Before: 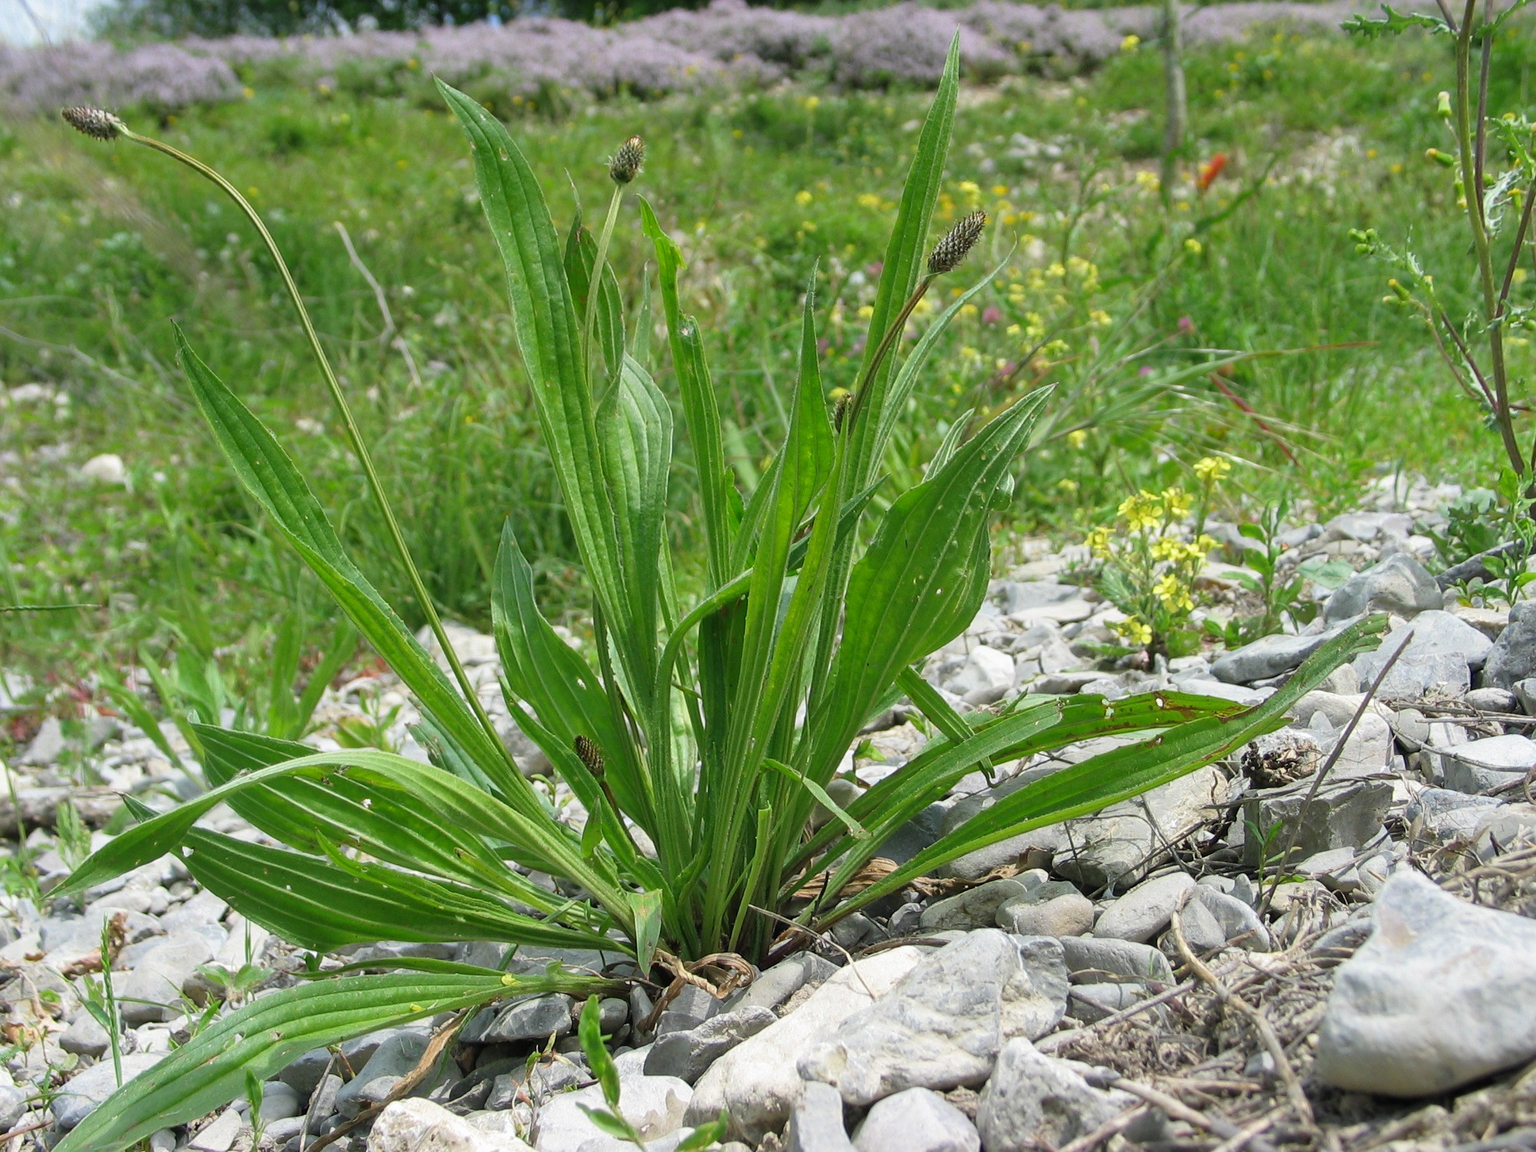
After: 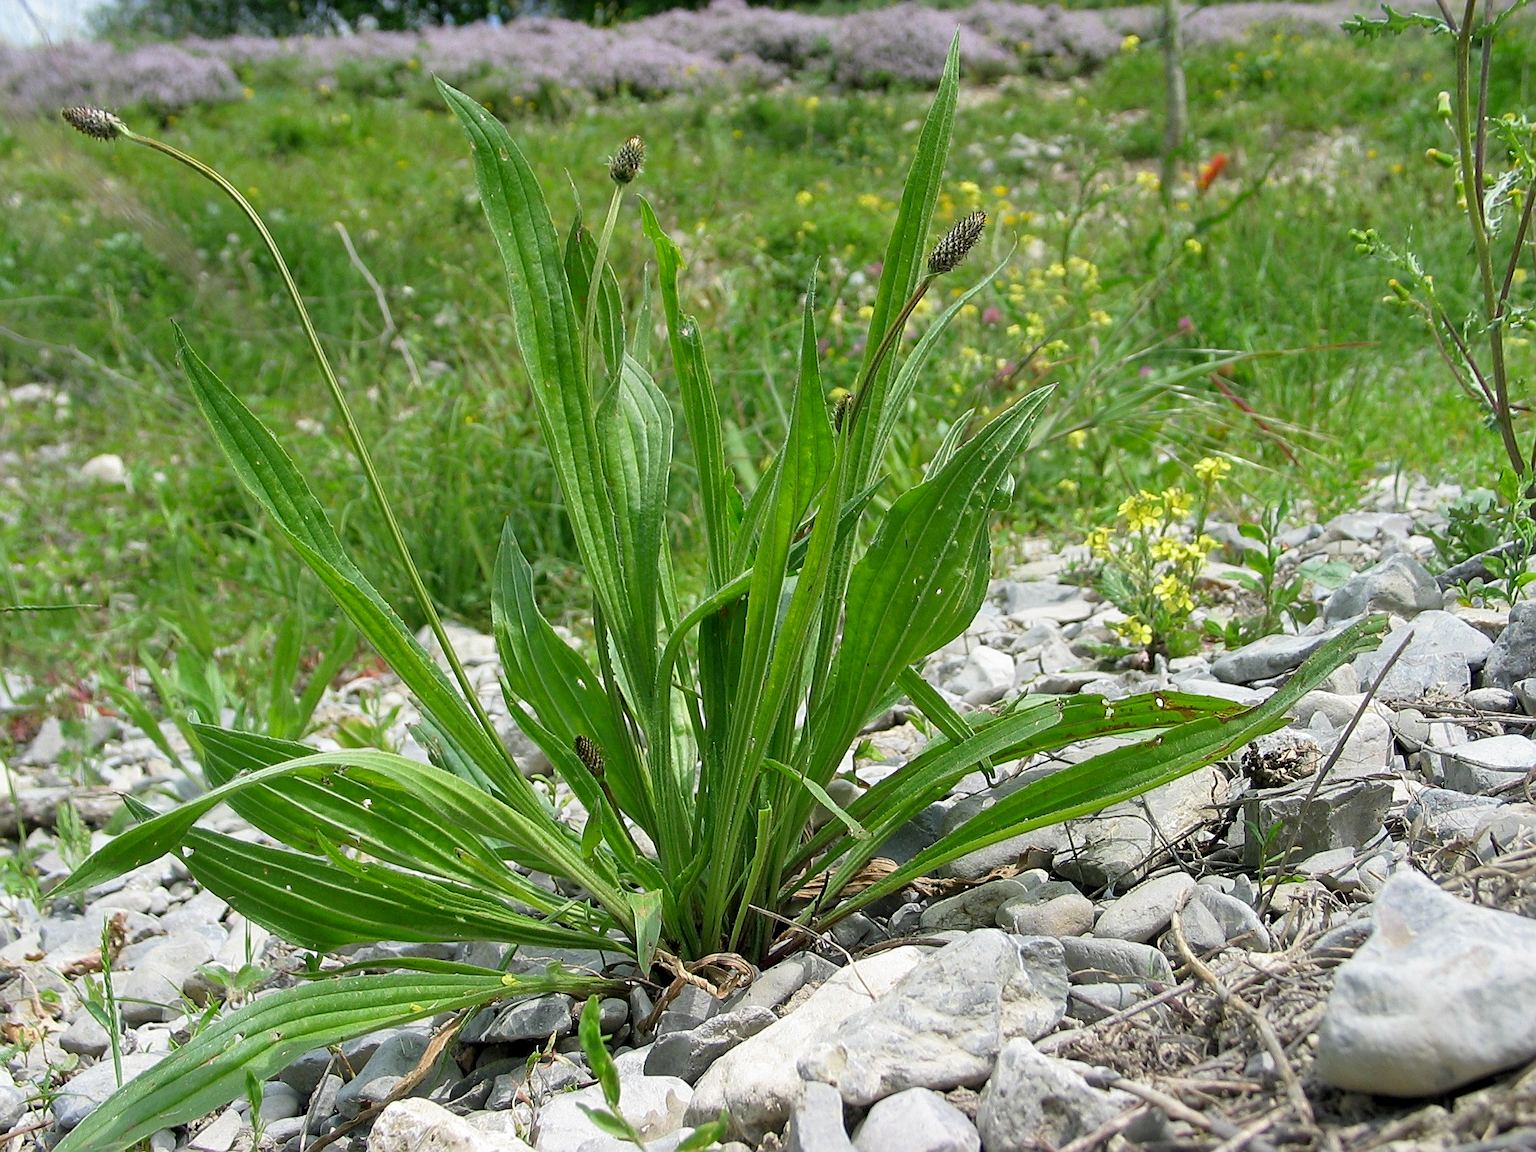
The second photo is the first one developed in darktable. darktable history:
exposure: black level correction 0.005, exposure 0.014 EV, compensate highlight preservation false
sharpen: on, module defaults
